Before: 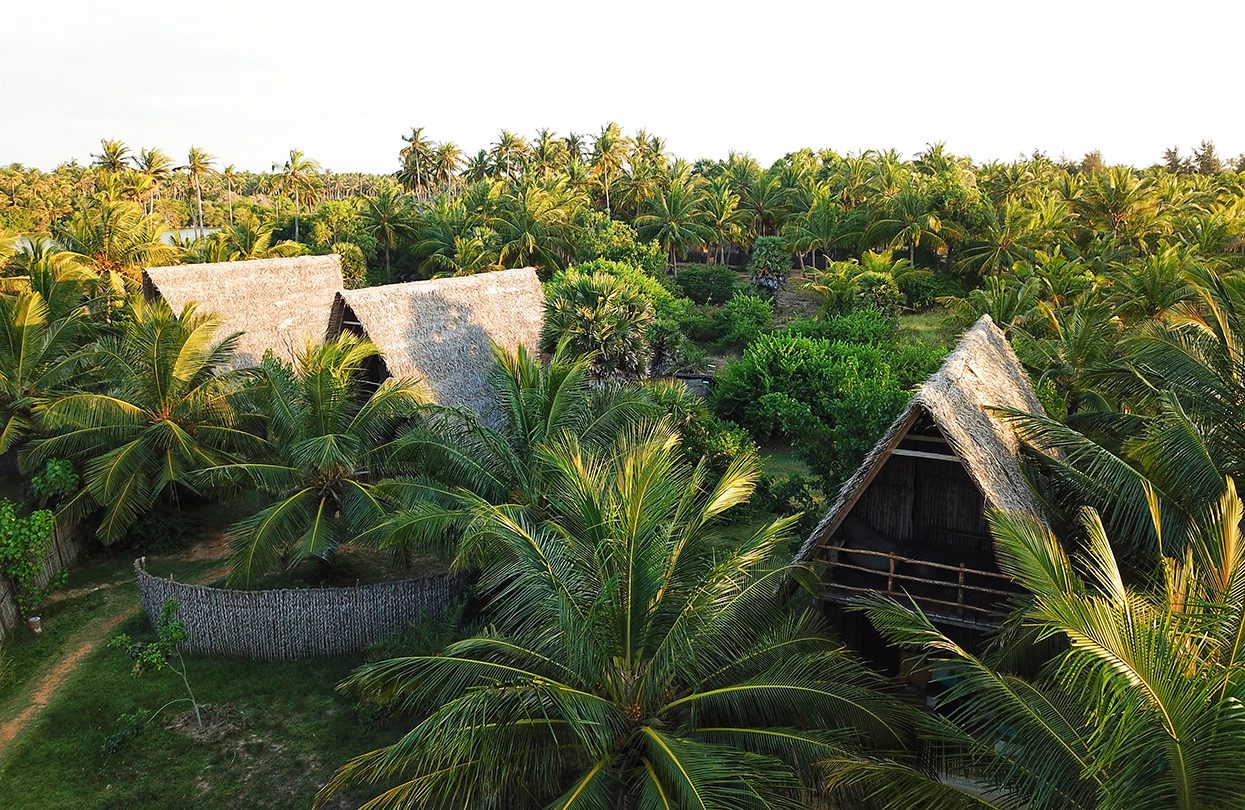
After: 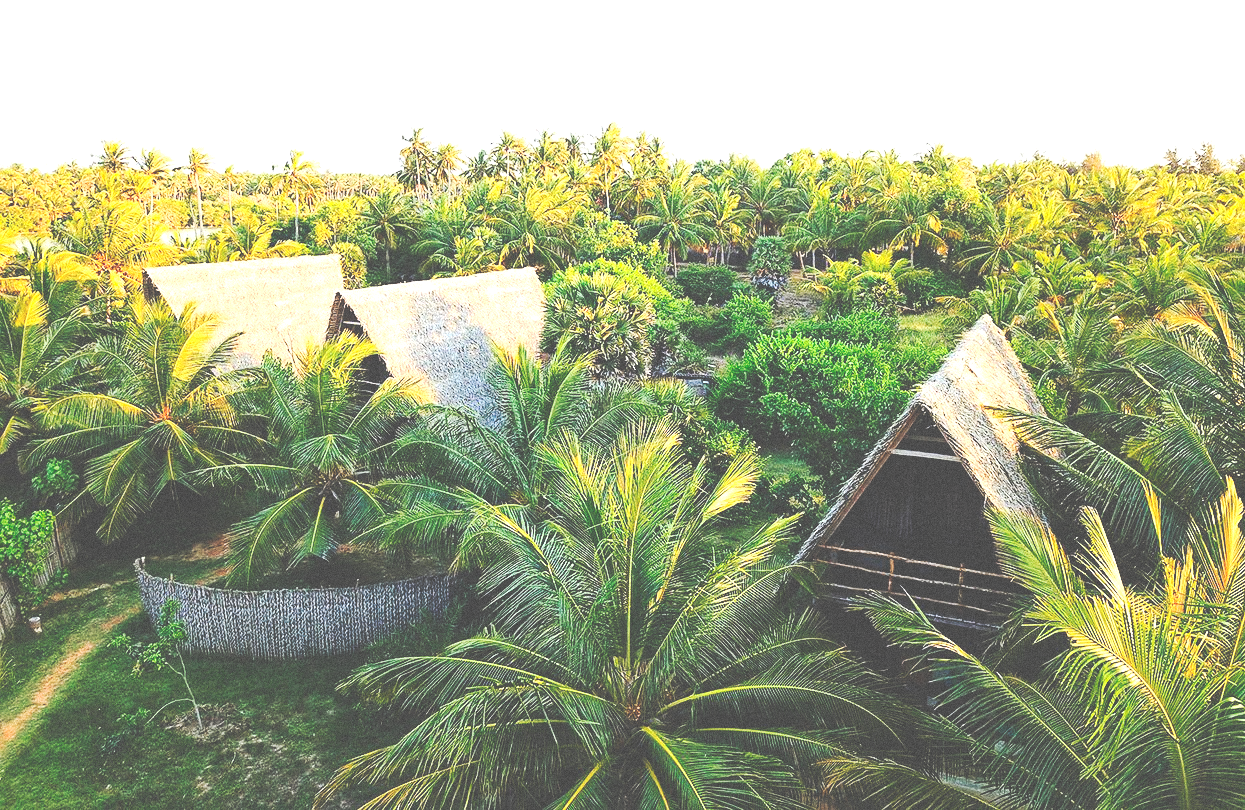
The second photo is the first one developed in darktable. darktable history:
grain: mid-tones bias 0%
exposure: black level correction 0, exposure 0.9 EV, compensate exposure bias true, compensate highlight preservation false
tone curve: curves: ch0 [(0, 0) (0.003, 0.319) (0.011, 0.319) (0.025, 0.319) (0.044, 0.323) (0.069, 0.324) (0.1, 0.328) (0.136, 0.329) (0.177, 0.337) (0.224, 0.351) (0.277, 0.373) (0.335, 0.413) (0.399, 0.458) (0.468, 0.533) (0.543, 0.617) (0.623, 0.71) (0.709, 0.783) (0.801, 0.849) (0.898, 0.911) (1, 1)], preserve colors none
contrast brightness saturation: contrast 0.2, brightness 0.16, saturation 0.22
base curve: exposure shift 0, preserve colors none
